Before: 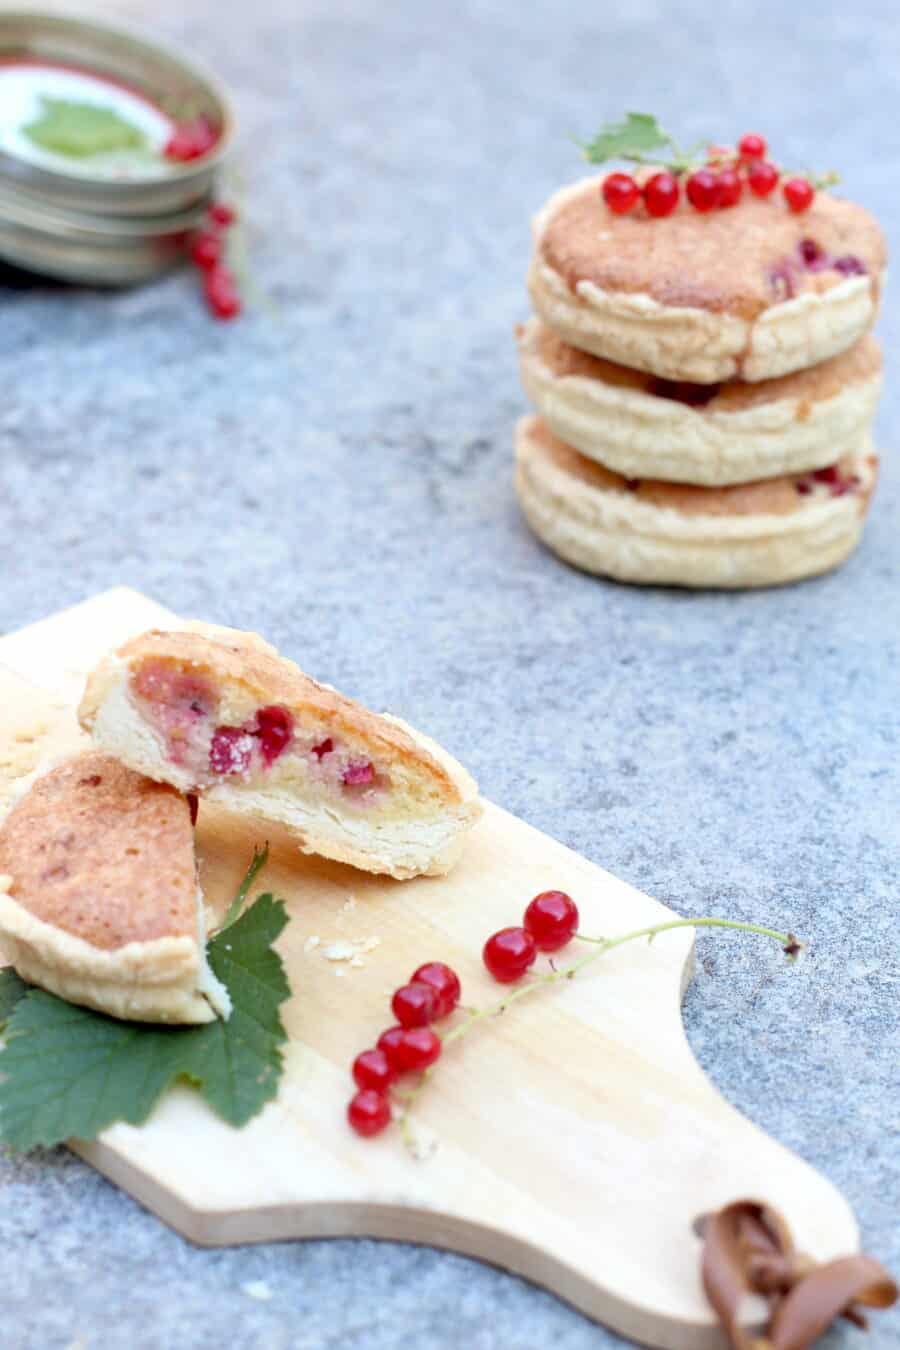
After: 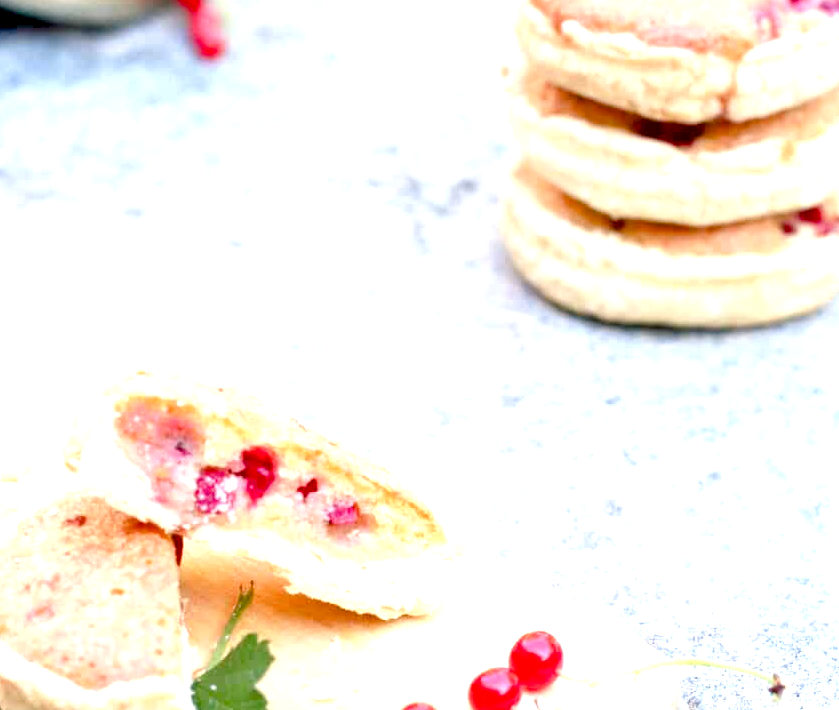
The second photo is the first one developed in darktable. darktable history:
color balance rgb: shadows lift › luminance -8.054%, shadows lift › chroma 2.162%, shadows lift › hue 199.96°, highlights gain › chroma 1.348%, highlights gain › hue 57.2°, perceptual saturation grading › global saturation 20%, perceptual saturation grading › highlights -25.623%, perceptual saturation grading › shadows 25.574%, contrast -9.535%
crop: left 1.754%, top 19.325%, right 5.016%, bottom 28.079%
exposure: black level correction 0.001, exposure 1.317 EV, compensate highlight preservation false
